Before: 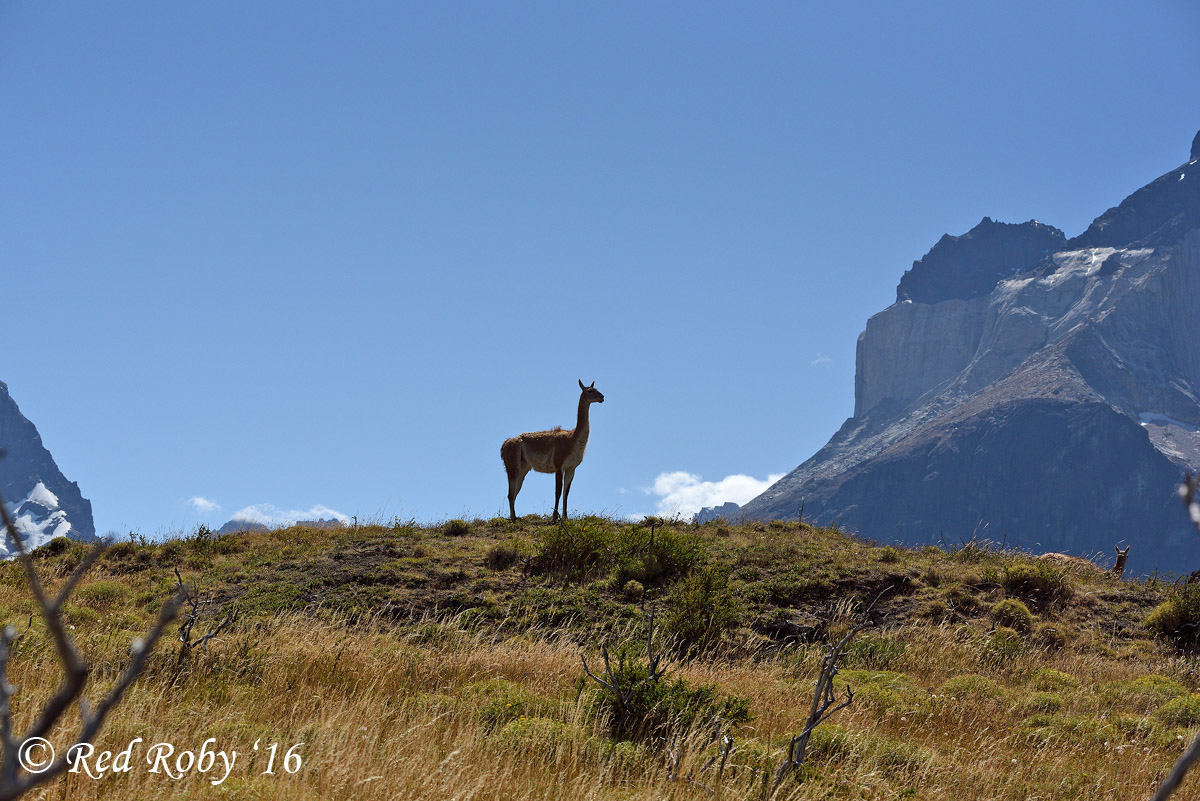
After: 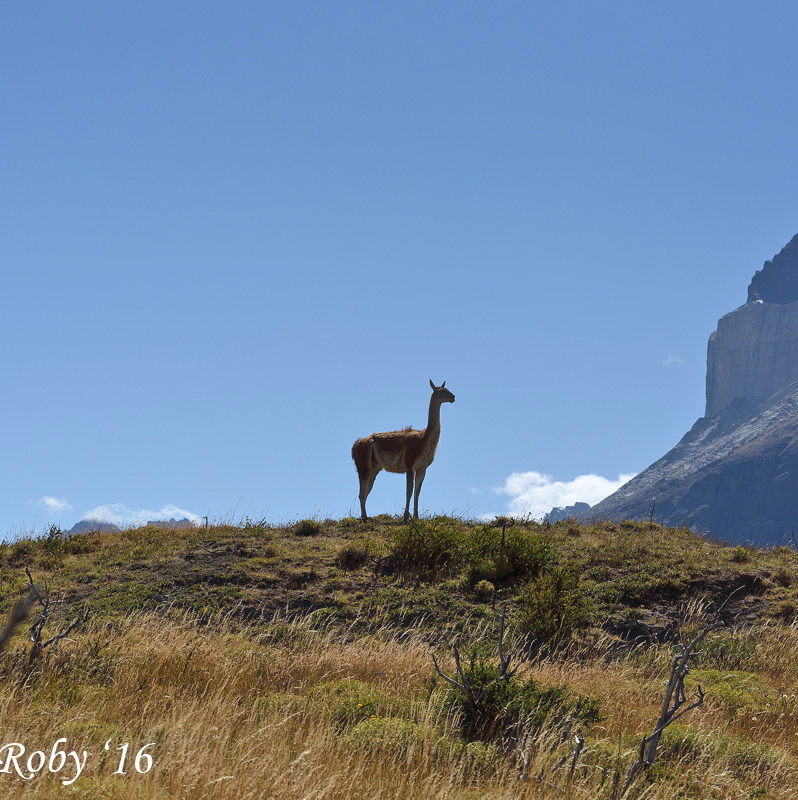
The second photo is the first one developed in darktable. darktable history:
crop and rotate: left 12.469%, right 20.951%
haze removal: strength -0.054, compatibility mode true, adaptive false
